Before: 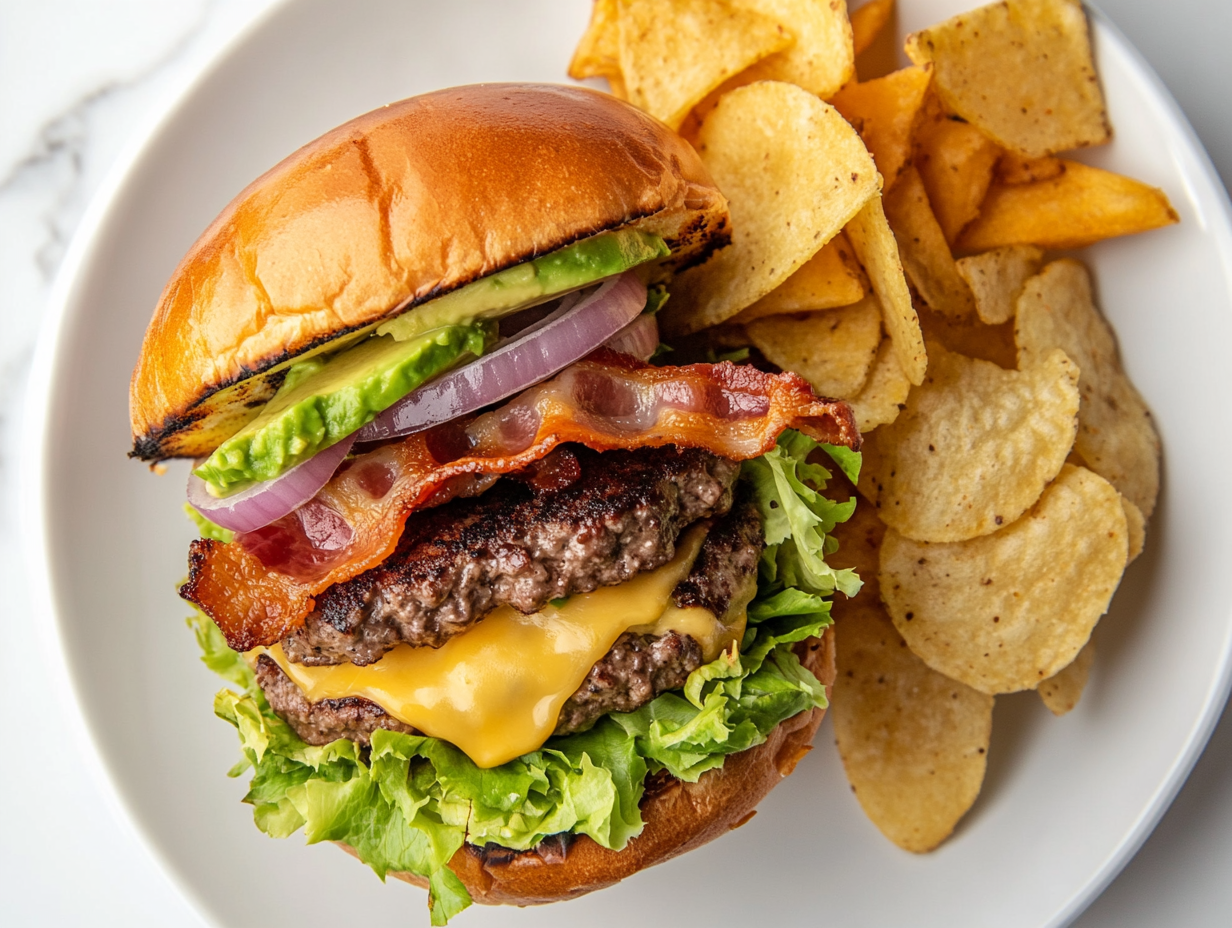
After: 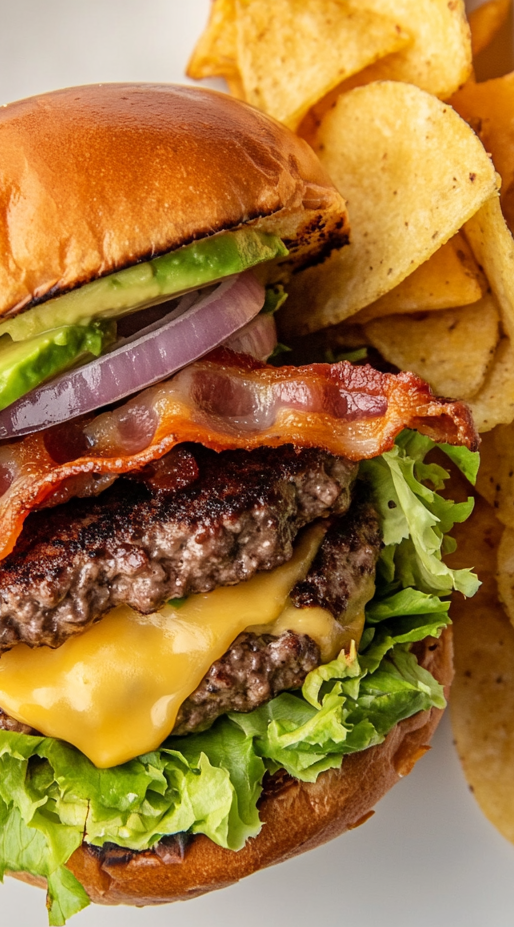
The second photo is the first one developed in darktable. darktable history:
crop: left 31.048%, right 27.175%
